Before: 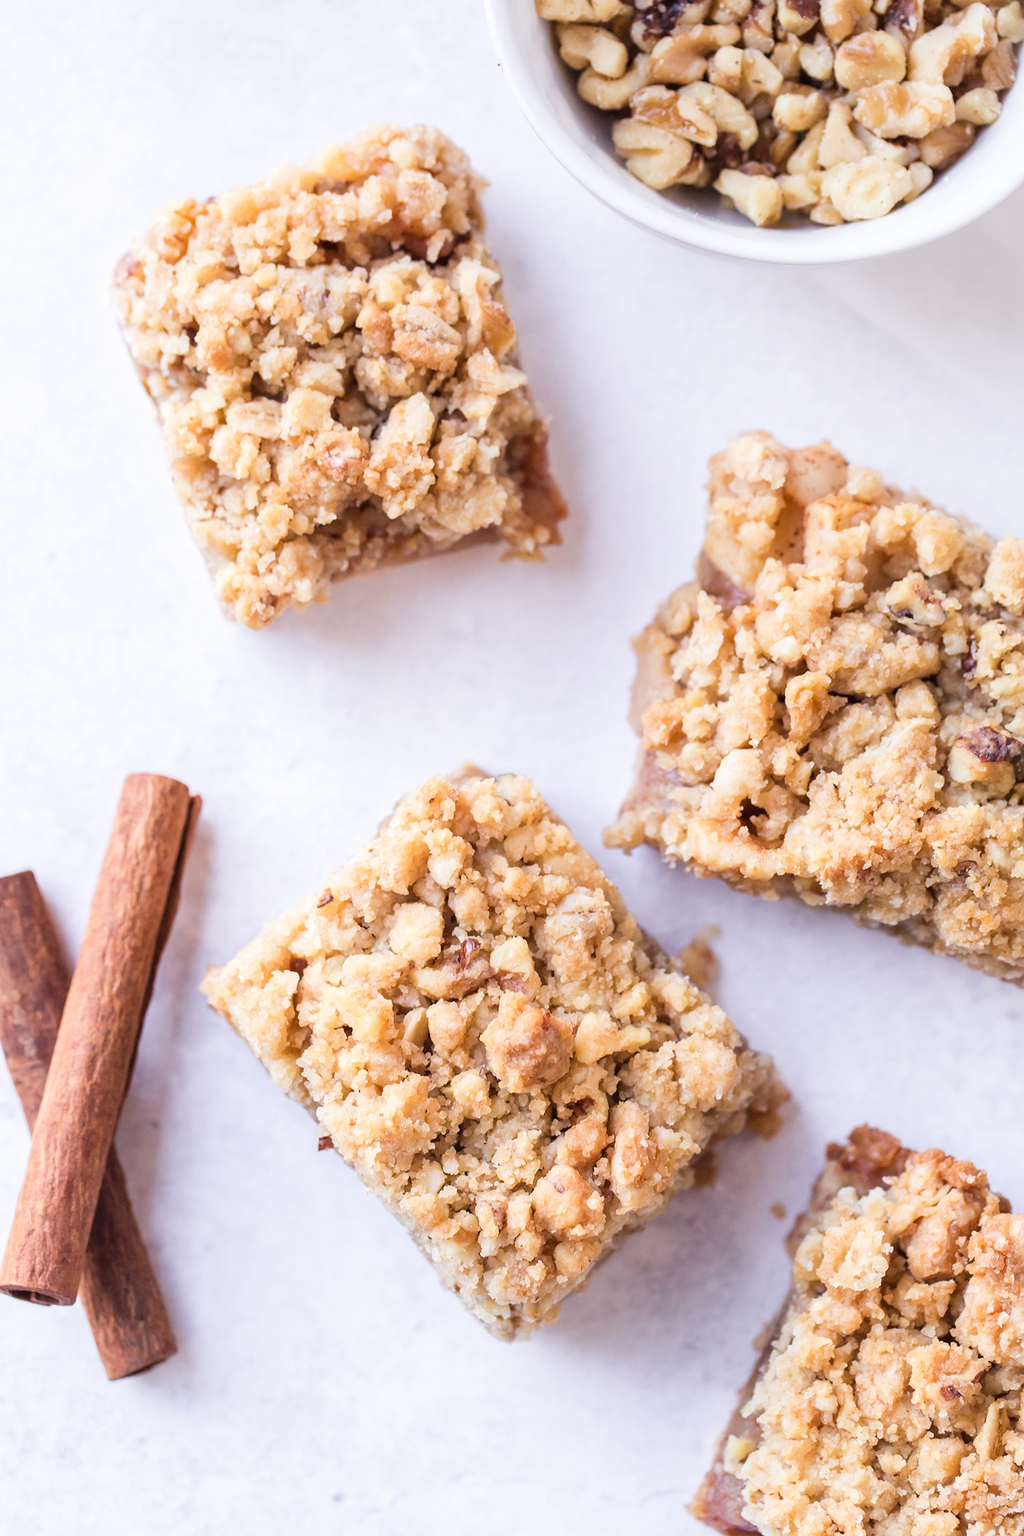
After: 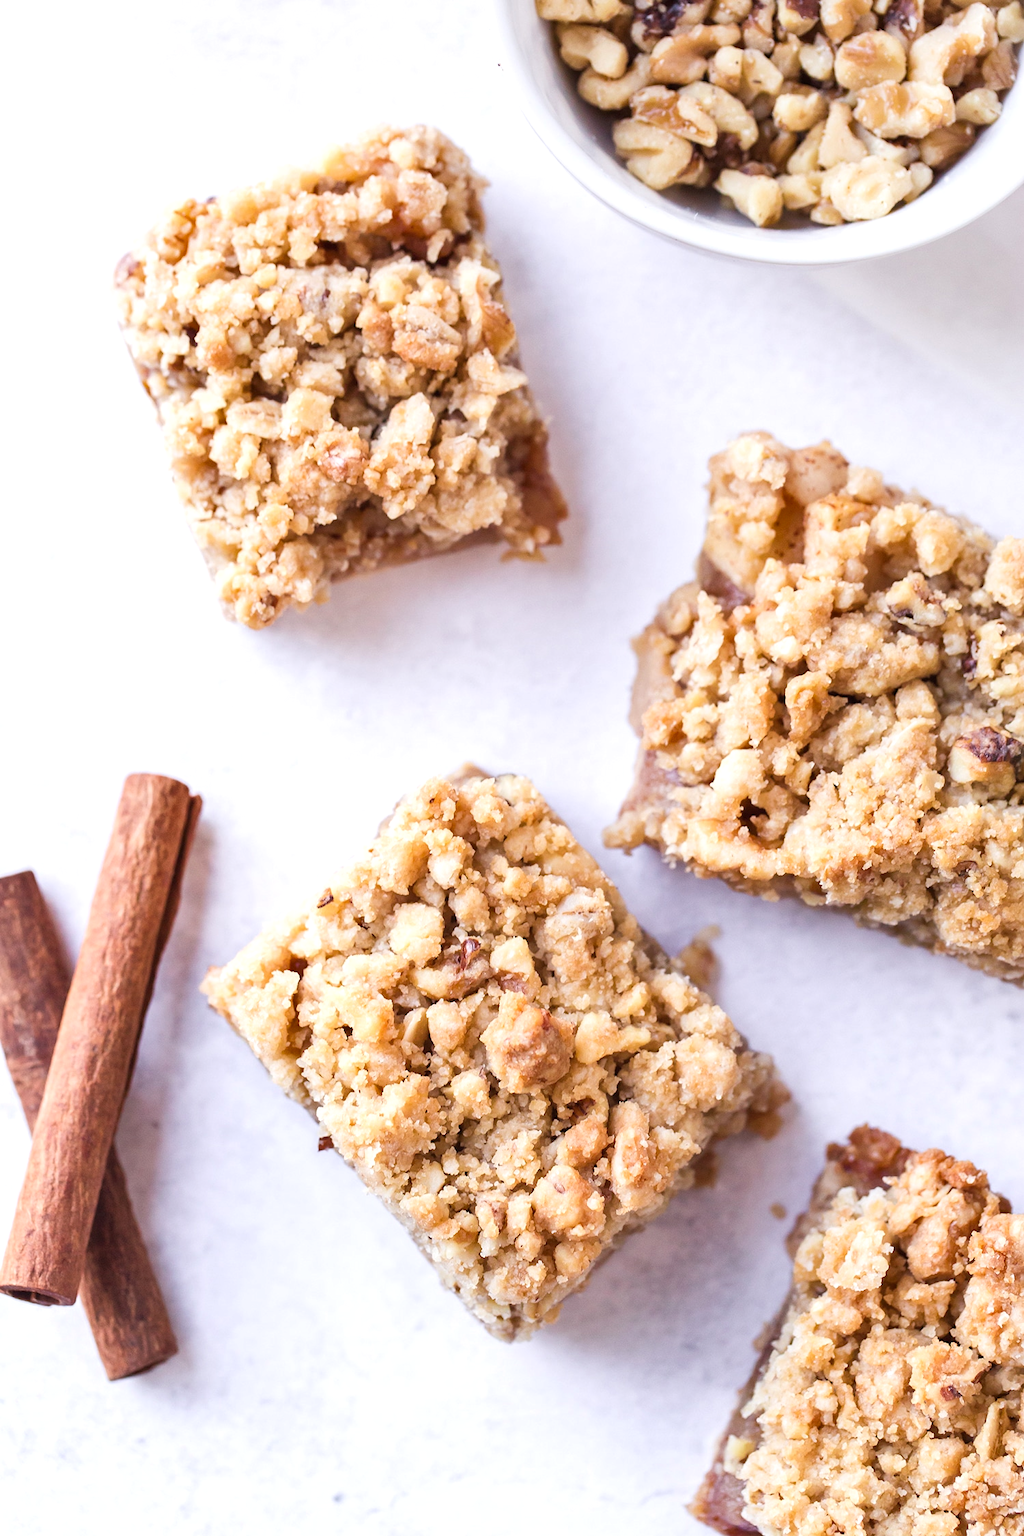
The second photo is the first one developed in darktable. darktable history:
shadows and highlights: shadows 34.65, highlights -34.99, soften with gaussian
exposure: exposure 0.18 EV, compensate highlight preservation false
